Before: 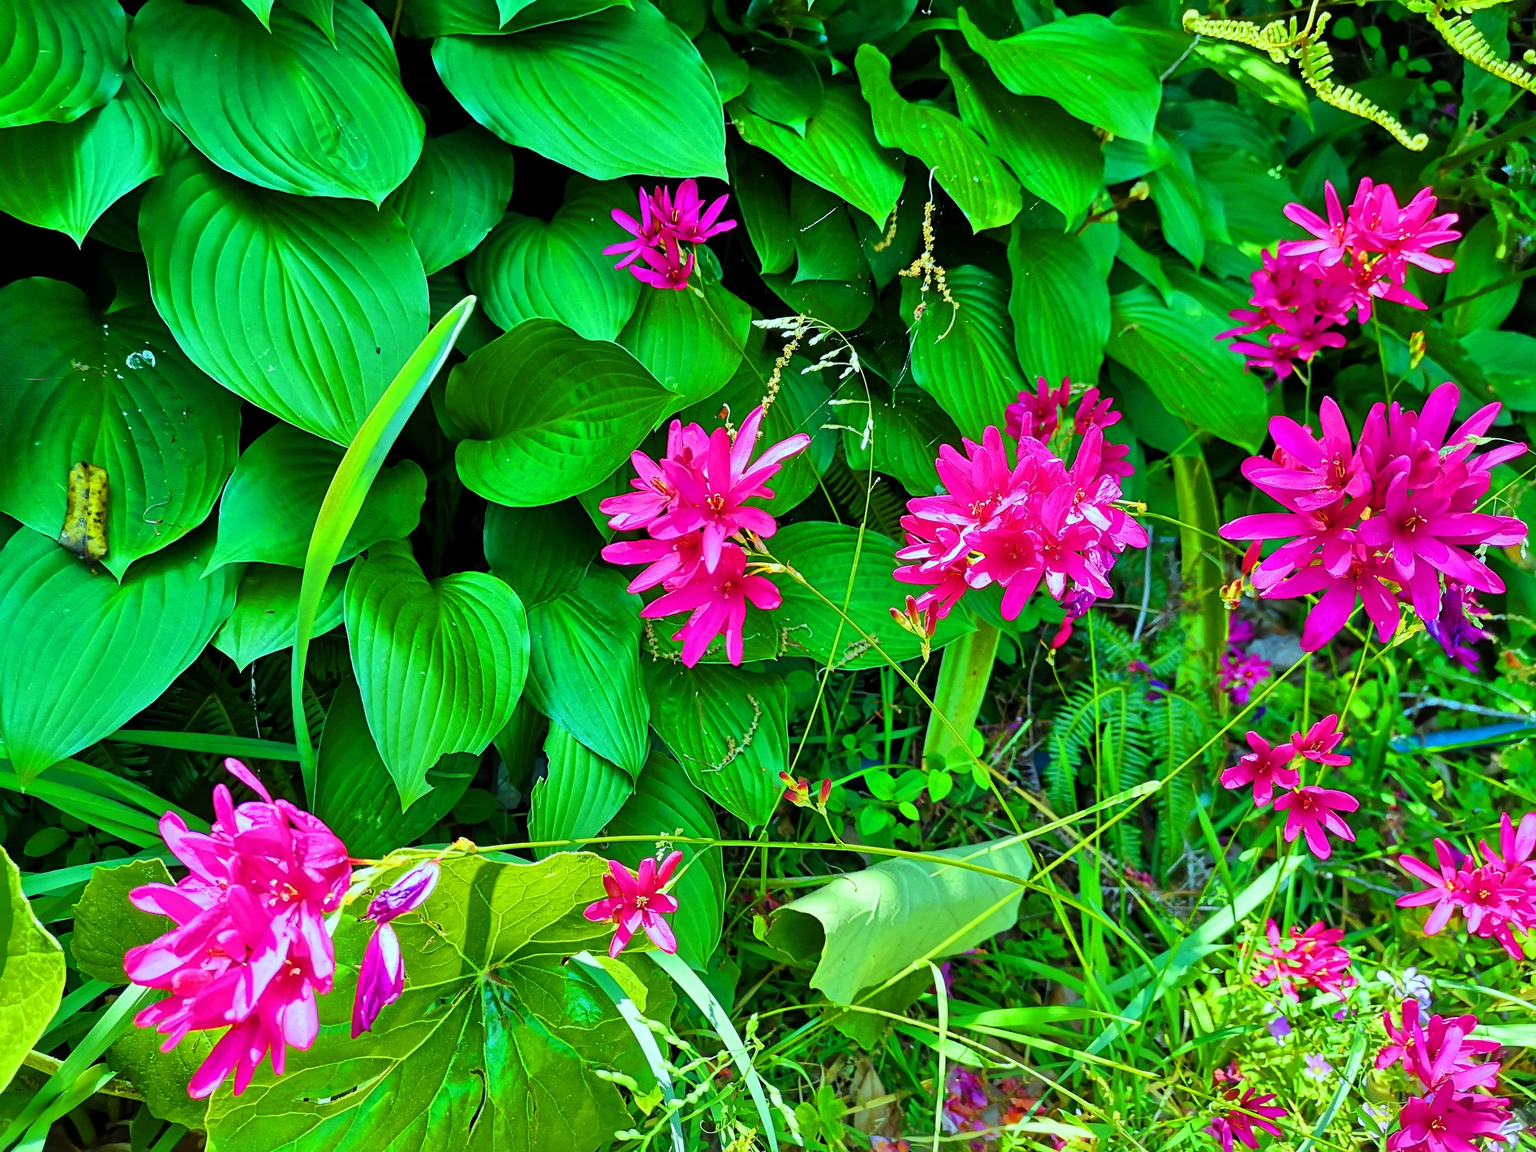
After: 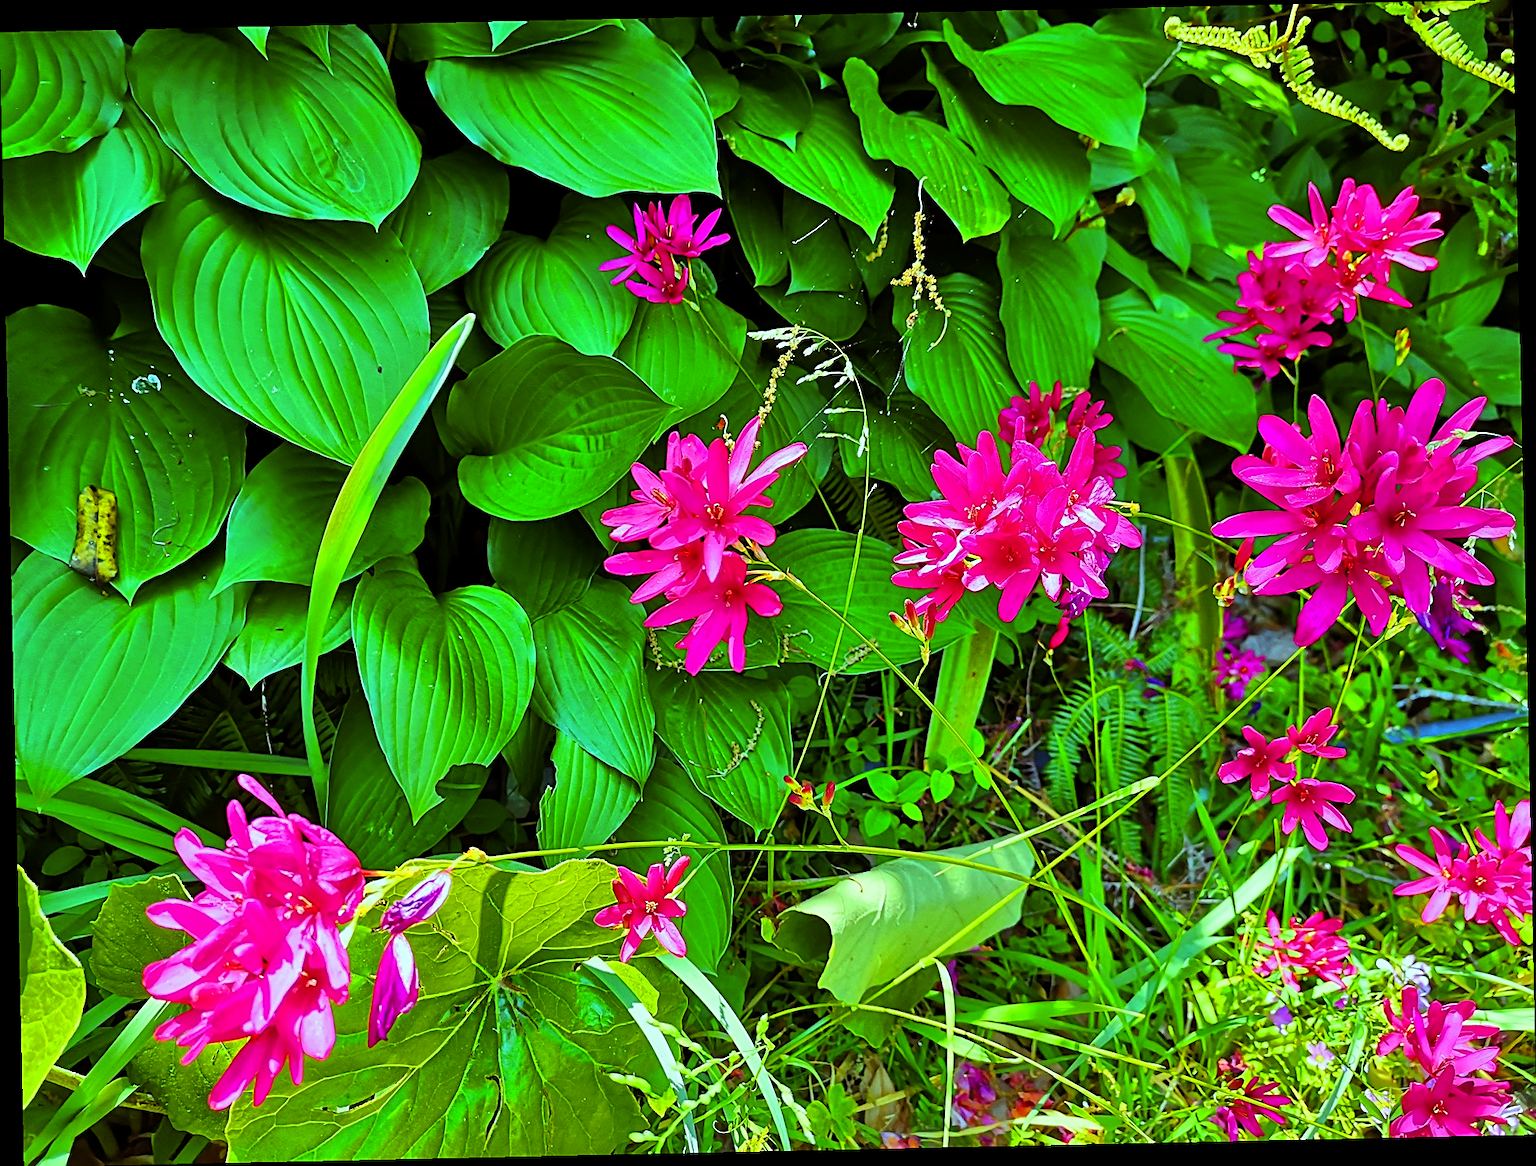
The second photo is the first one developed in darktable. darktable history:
rotate and perspective: rotation -1.24°, automatic cropping off
sharpen: on, module defaults
rgb levels: mode RGB, independent channels, levels [[0, 0.5, 1], [0, 0.521, 1], [0, 0.536, 1]]
